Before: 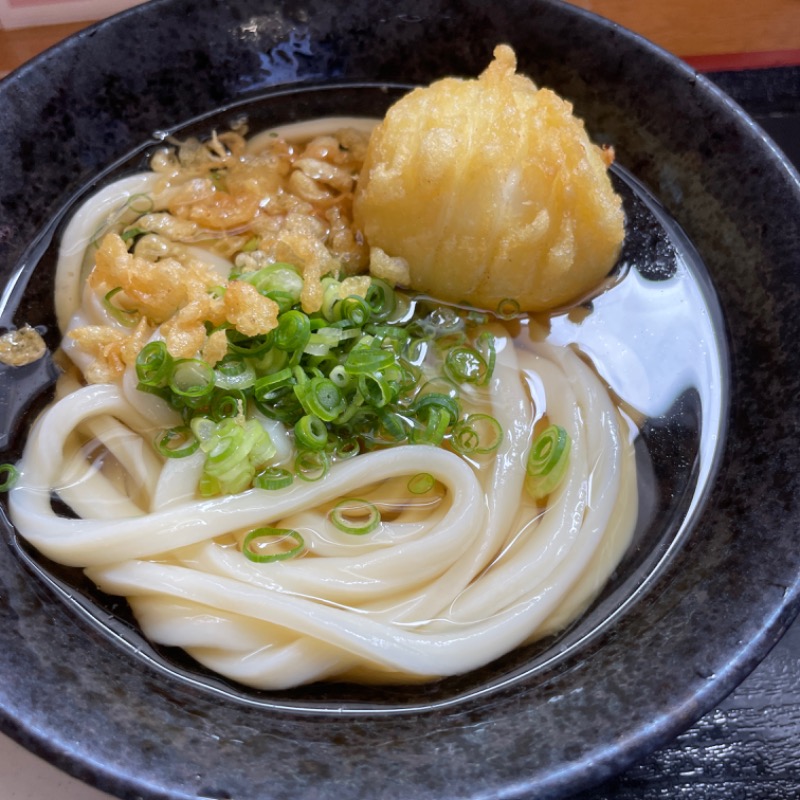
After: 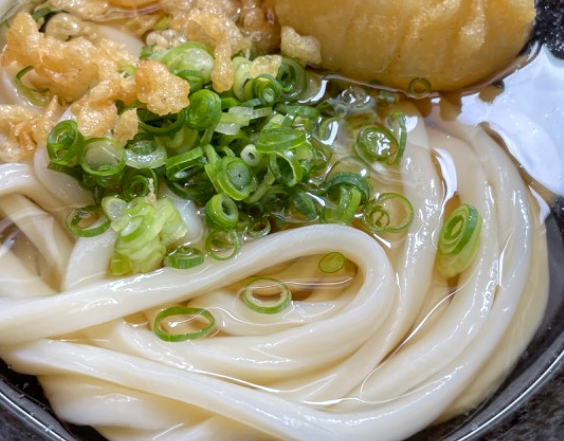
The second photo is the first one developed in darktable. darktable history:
local contrast: on, module defaults
crop: left 11.141%, top 27.633%, right 18.248%, bottom 17.24%
